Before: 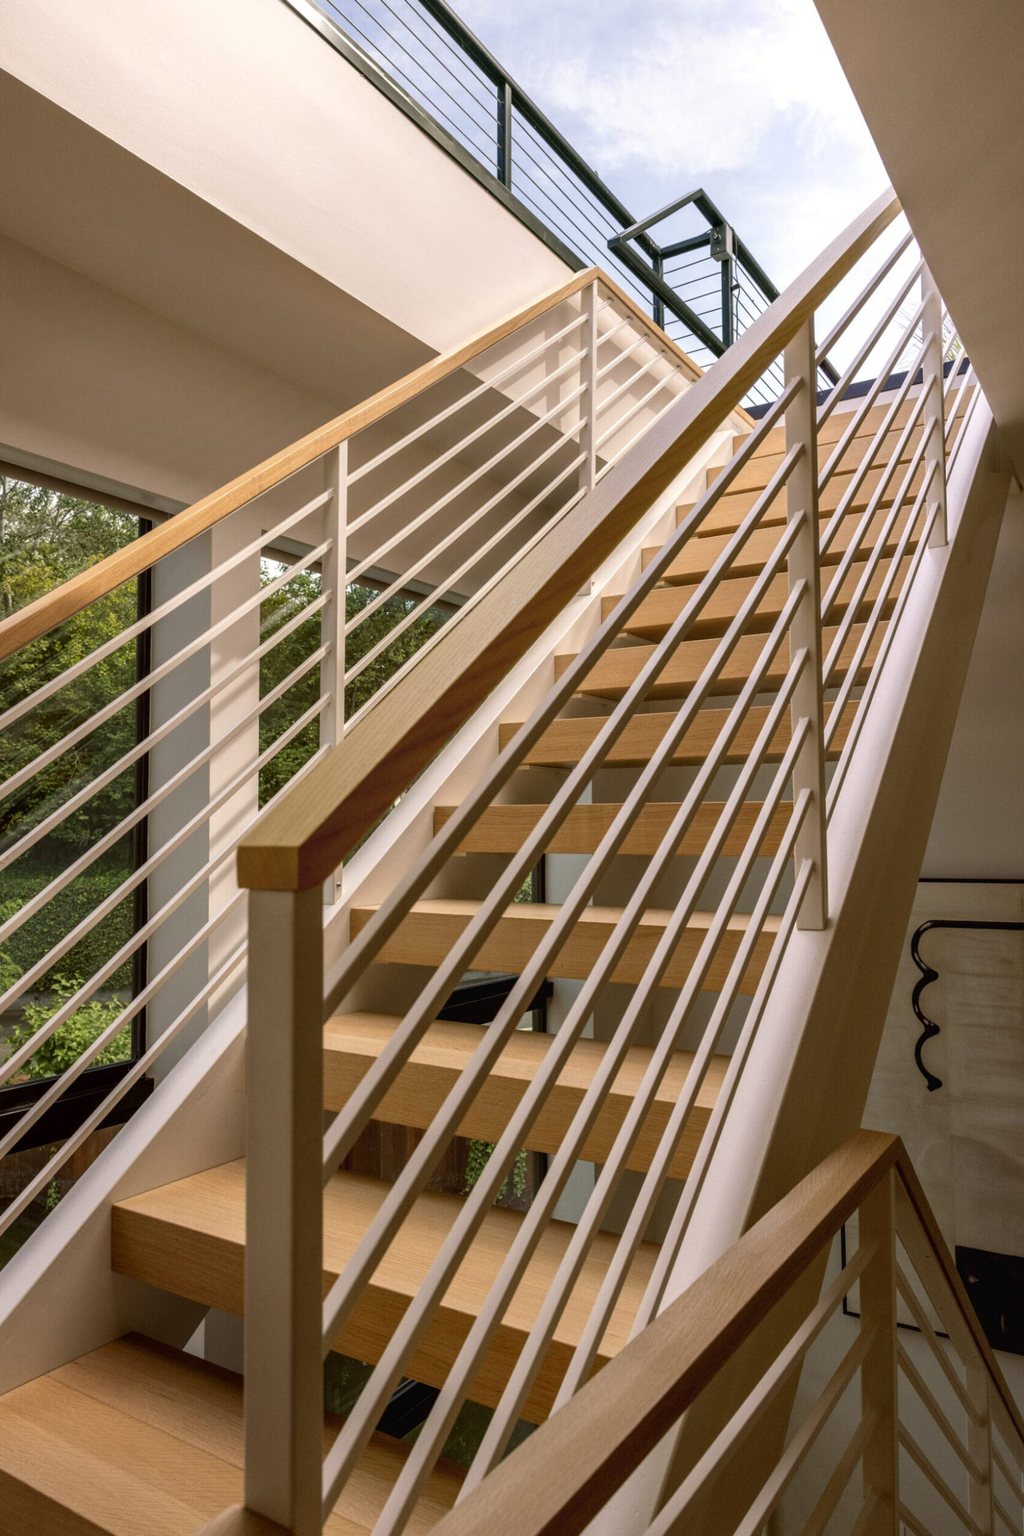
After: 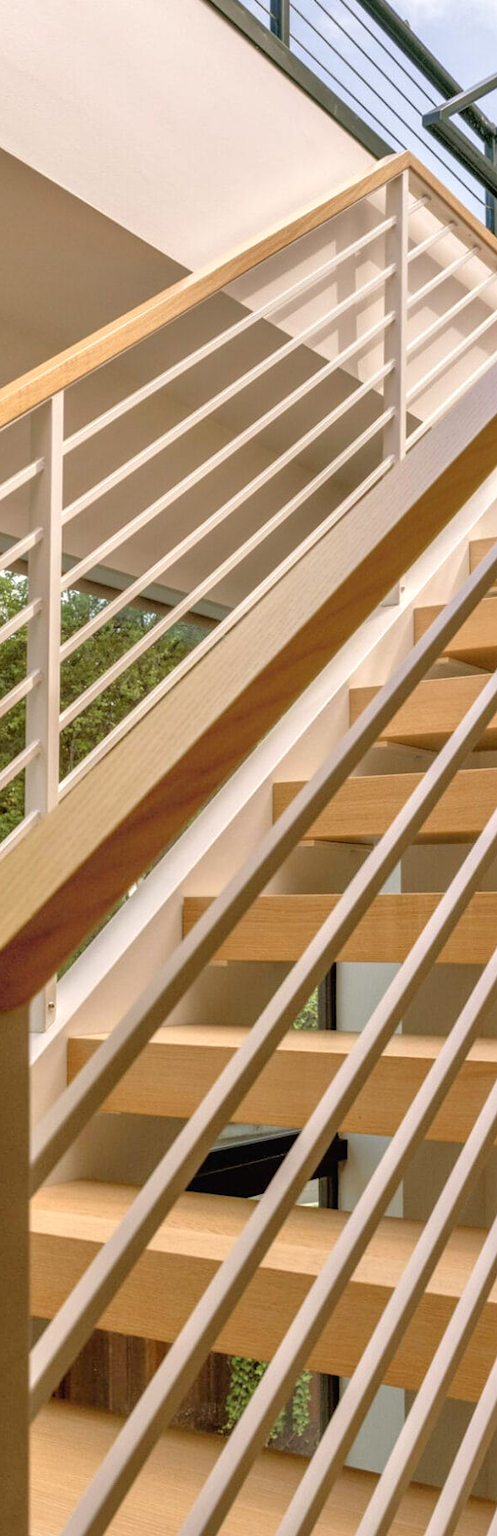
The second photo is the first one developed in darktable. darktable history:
crop and rotate: left 29.476%, top 10.214%, right 35.32%, bottom 17.333%
tone equalizer: -7 EV 0.15 EV, -6 EV 0.6 EV, -5 EV 1.15 EV, -4 EV 1.33 EV, -3 EV 1.15 EV, -2 EV 0.6 EV, -1 EV 0.15 EV, mask exposure compensation -0.5 EV
exposure: compensate exposure bias true, compensate highlight preservation false
color balance: on, module defaults
